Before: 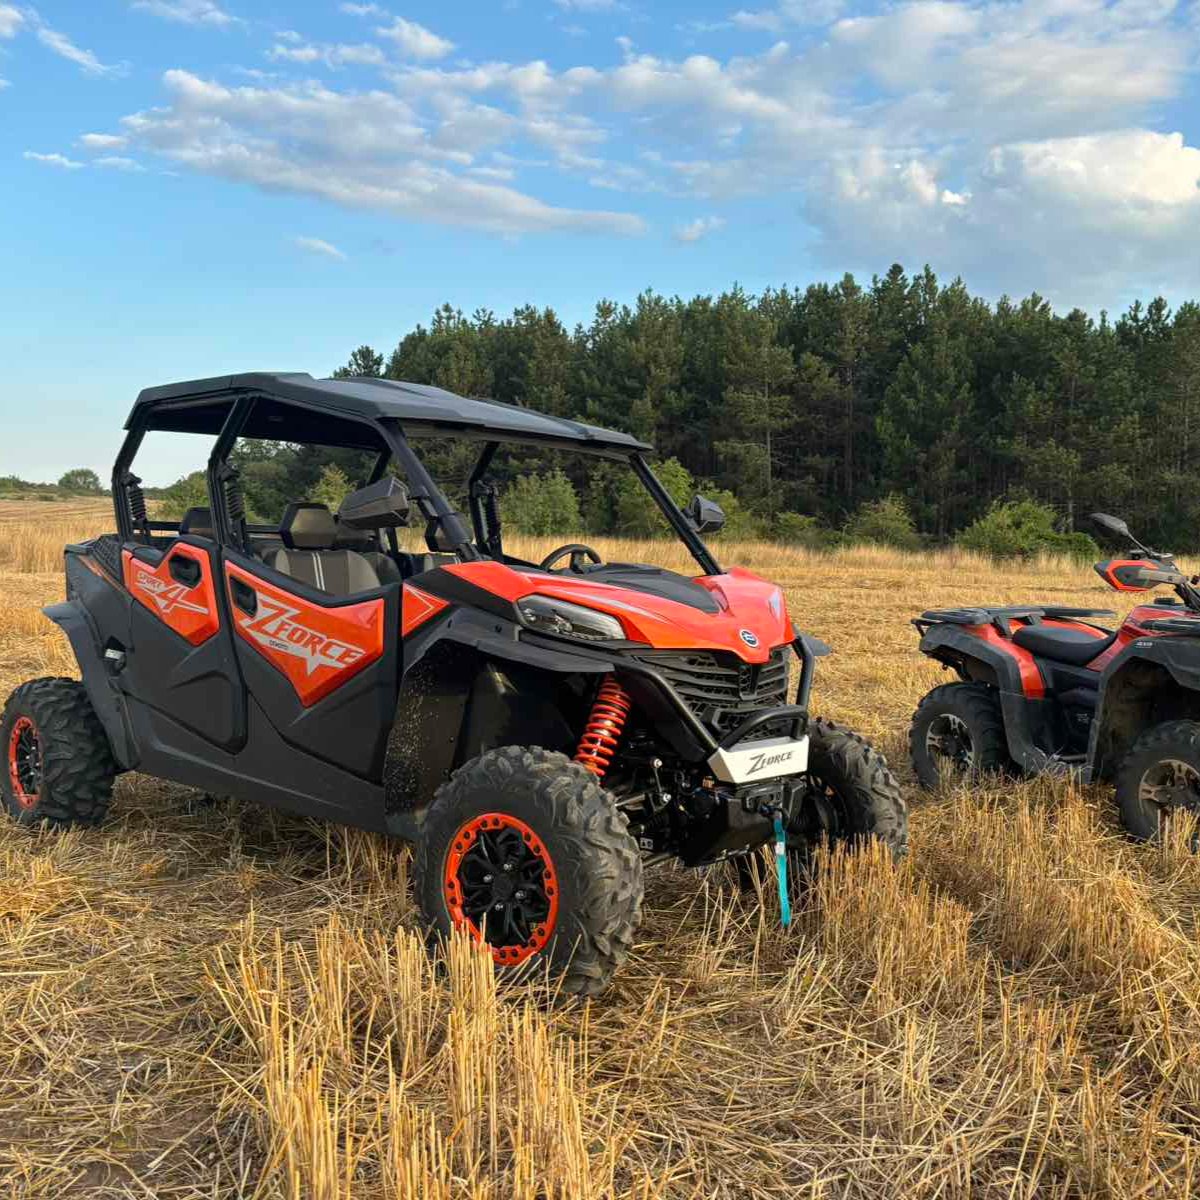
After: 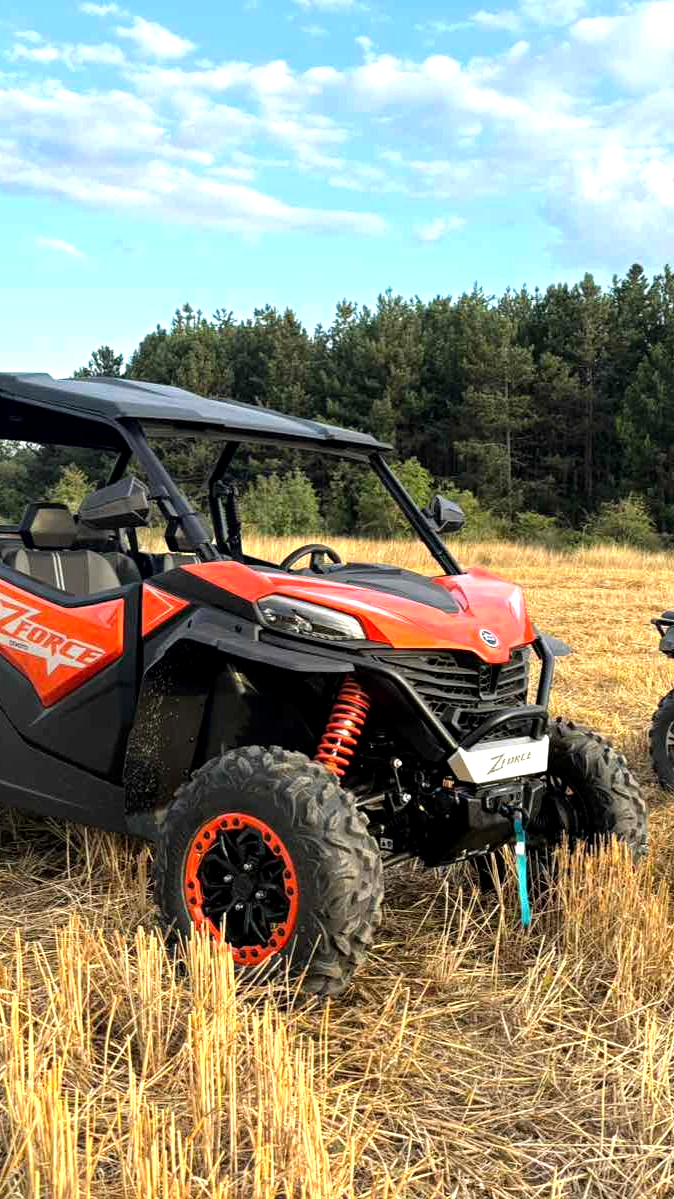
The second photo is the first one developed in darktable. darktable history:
local contrast: highlights 101%, shadows 102%, detail 120%, midtone range 0.2
crop: left 21.715%, right 22.114%, bottom 0.004%
tone equalizer: -8 EV -0.778 EV, -7 EV -0.699 EV, -6 EV -0.601 EV, -5 EV -0.424 EV, -3 EV 0.371 EV, -2 EV 0.6 EV, -1 EV 0.69 EV, +0 EV 0.76 EV
